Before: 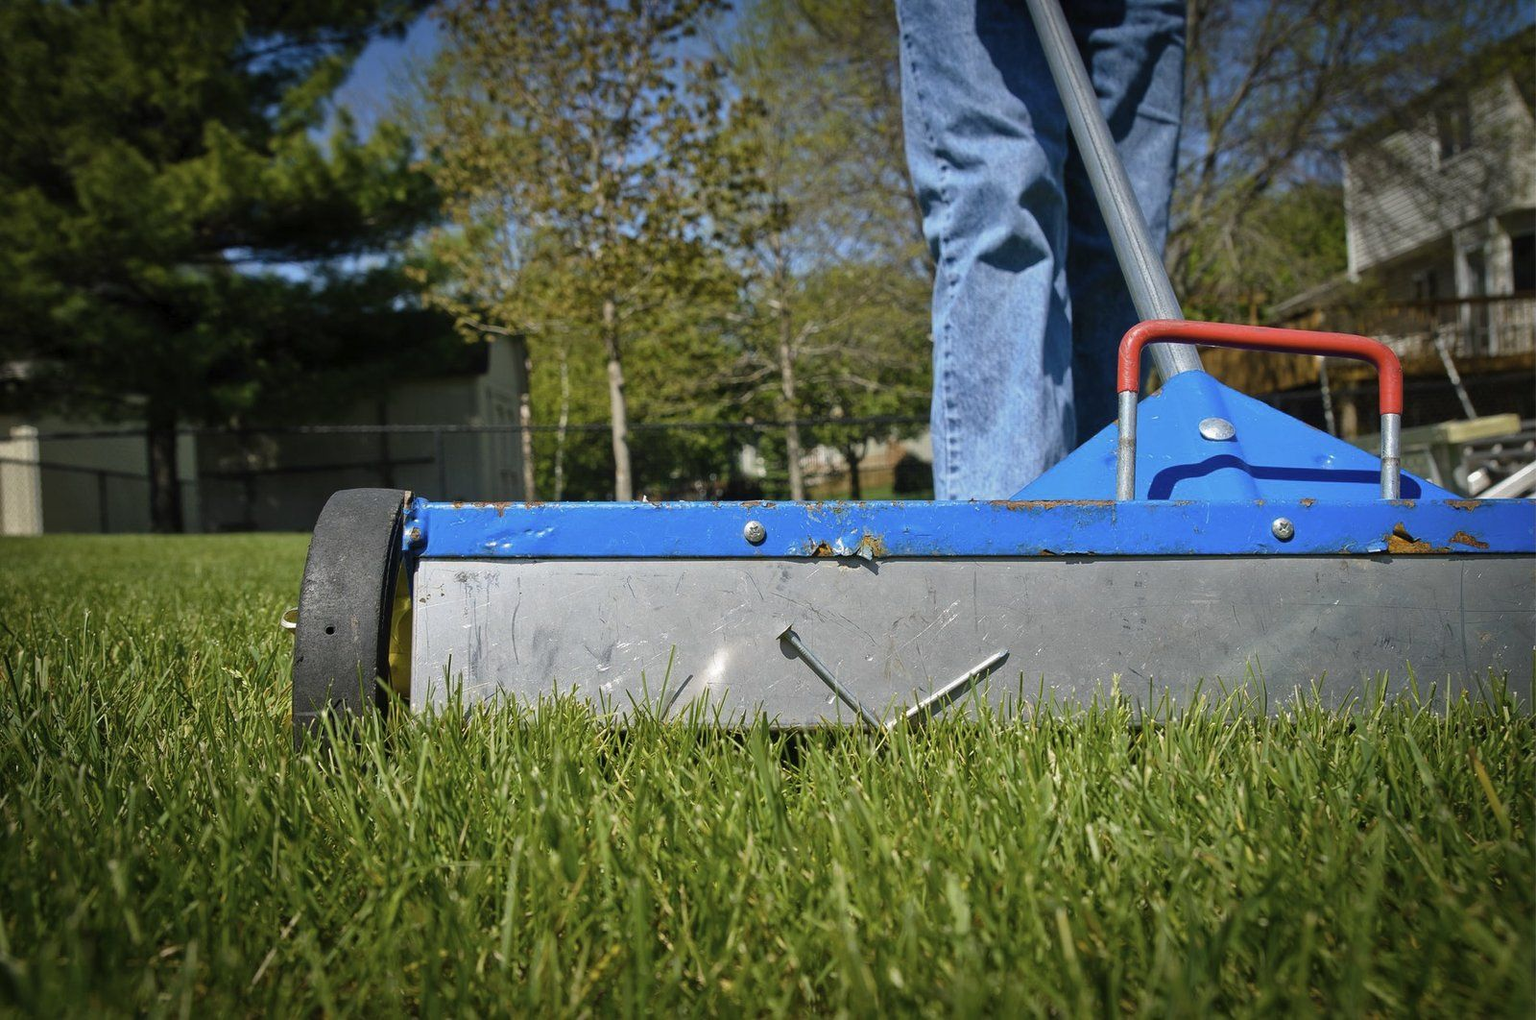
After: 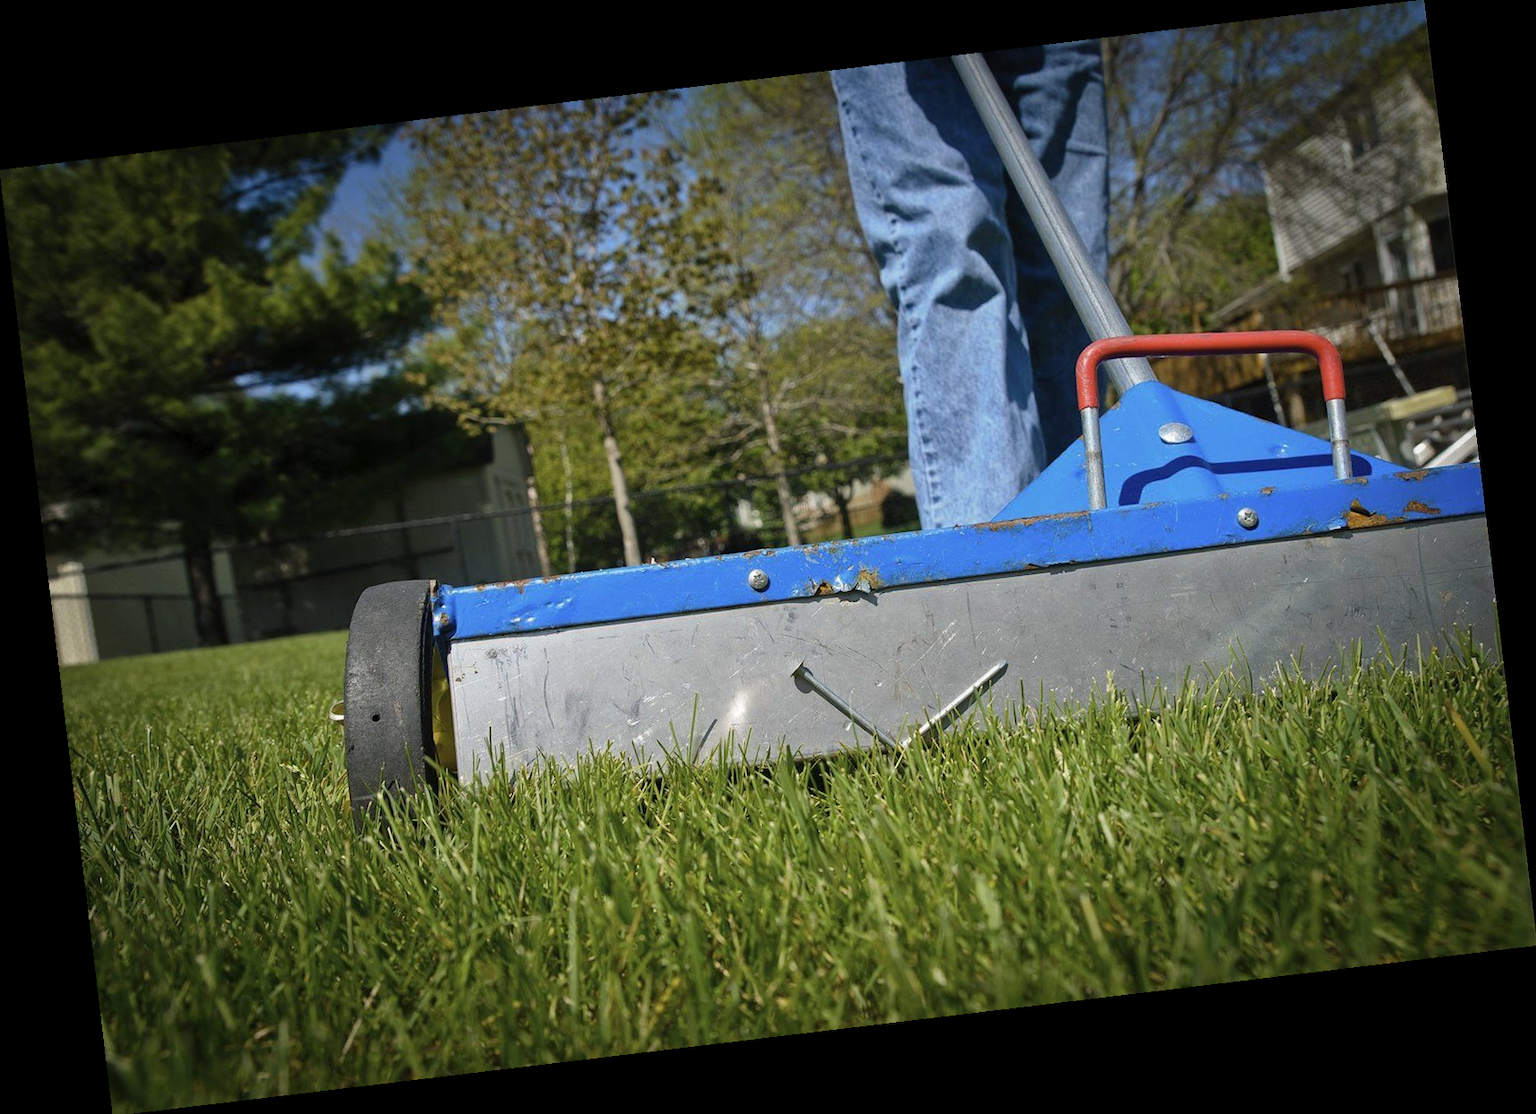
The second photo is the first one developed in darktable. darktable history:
rotate and perspective: rotation -6.83°, automatic cropping off
white balance: emerald 1
